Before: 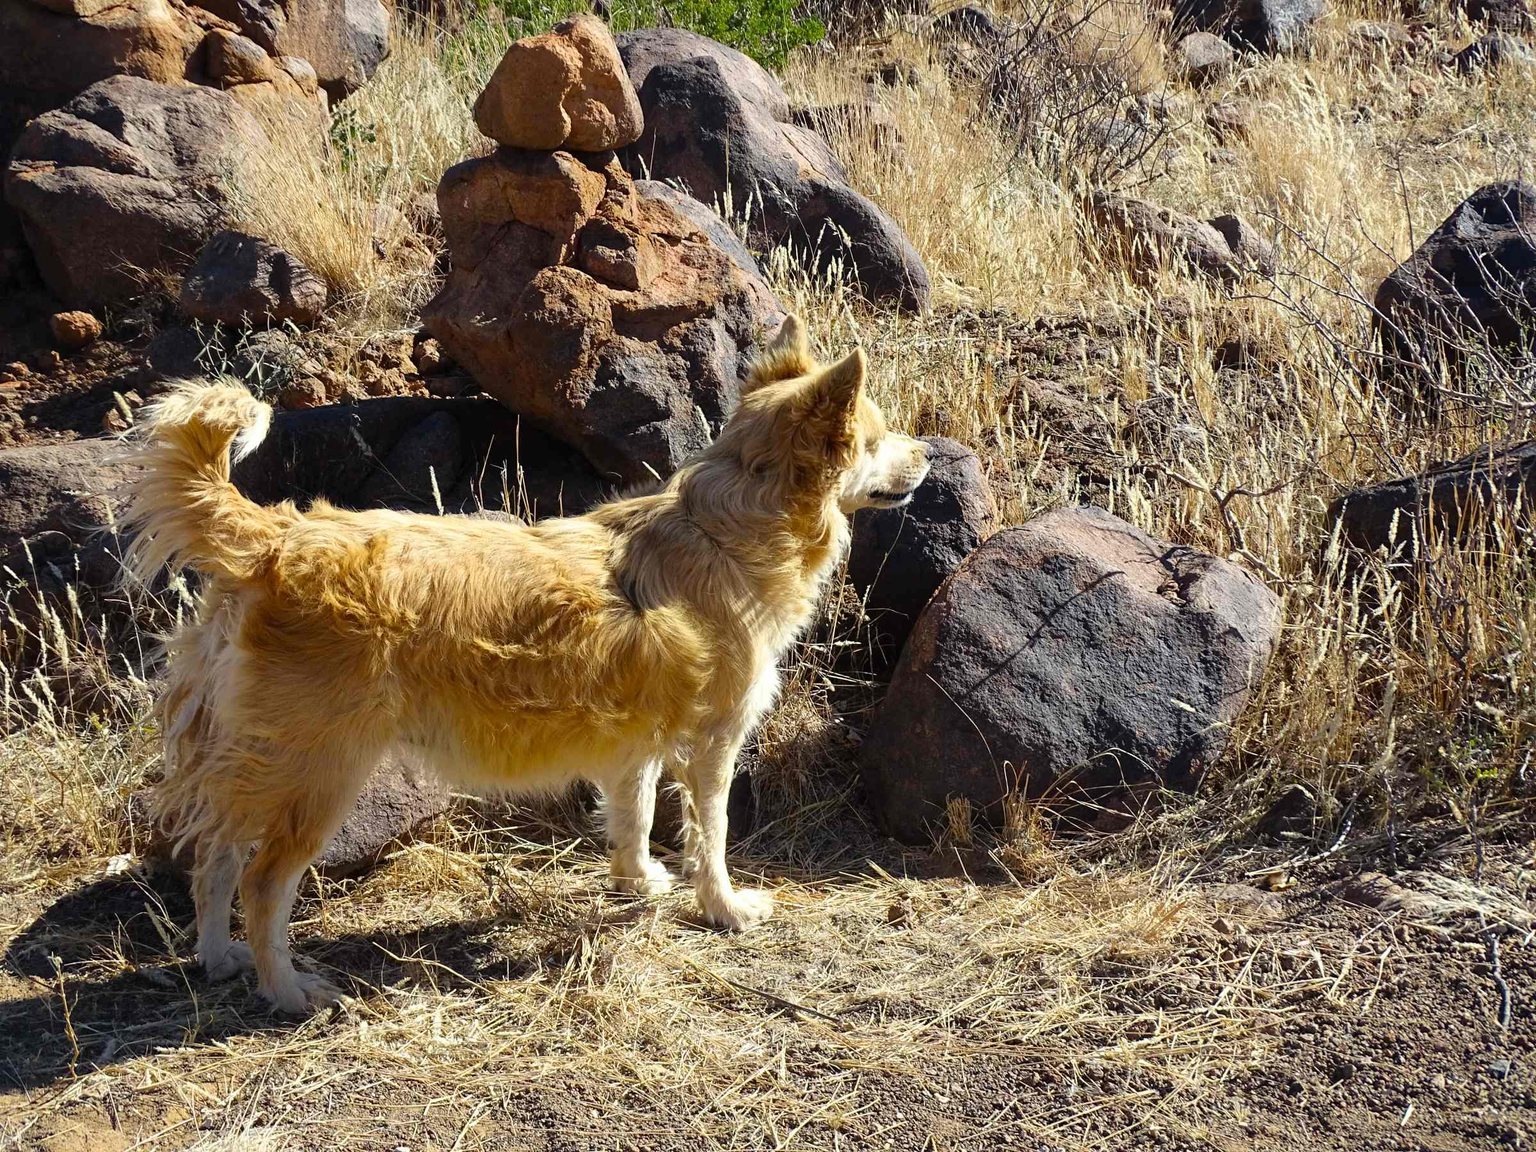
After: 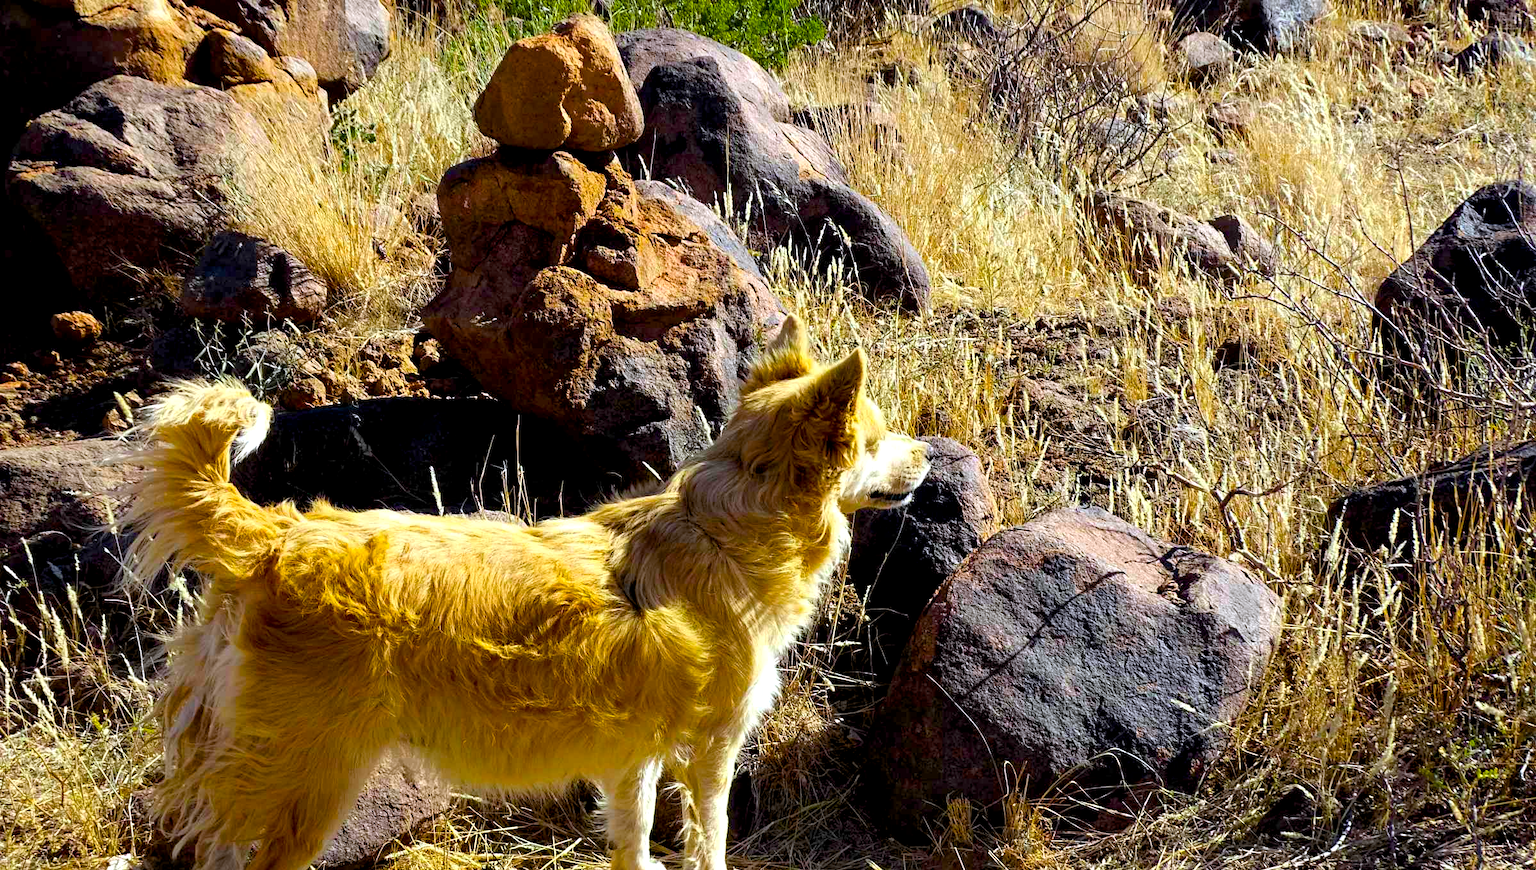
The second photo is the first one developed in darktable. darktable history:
exposure: black level correction 0.01, exposure 0.017 EV, compensate exposure bias true, compensate highlight preservation false
crop: bottom 24.434%
color balance rgb: highlights gain › luminance 16.613%, highlights gain › chroma 2.851%, highlights gain › hue 259.84°, perceptual saturation grading › global saturation 30.835%, global vibrance 34.353%
